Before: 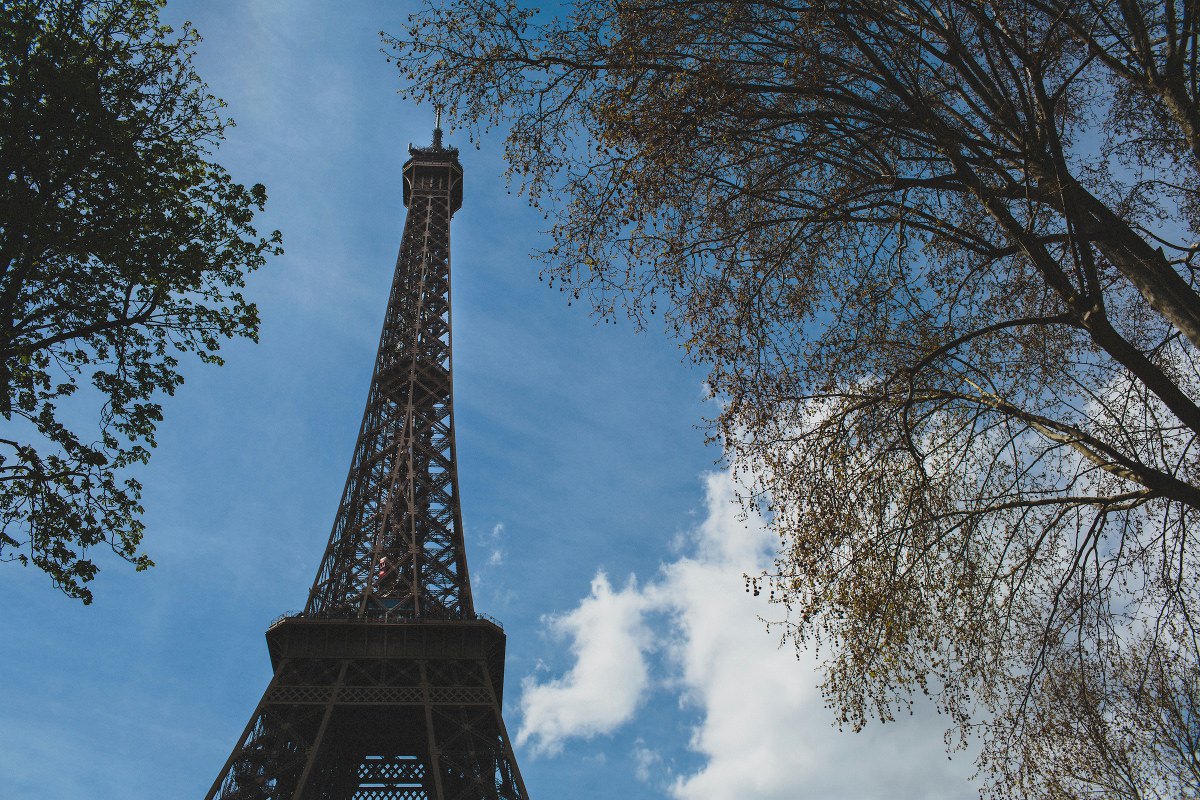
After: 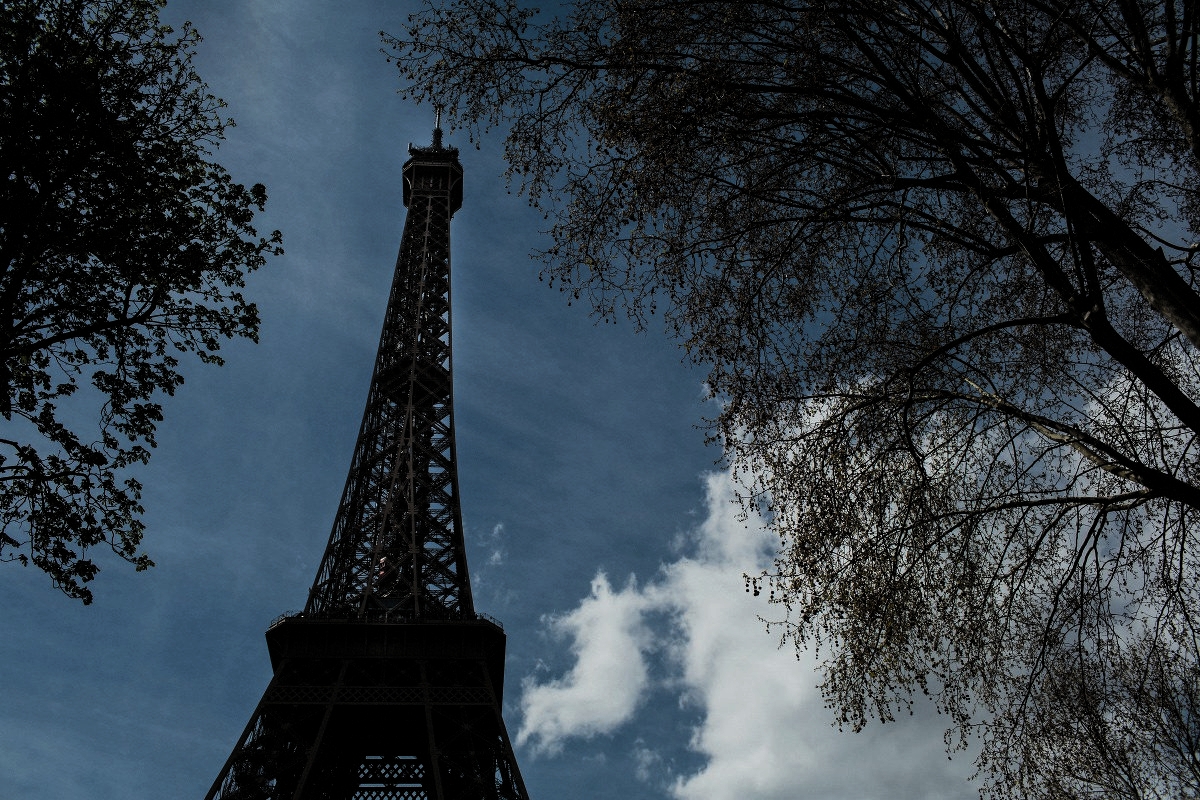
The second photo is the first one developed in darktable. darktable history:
levels: mode automatic, black 8.58%, gray 59.42%, levels [0, 0.445, 1]
white balance: red 0.978, blue 0.999
